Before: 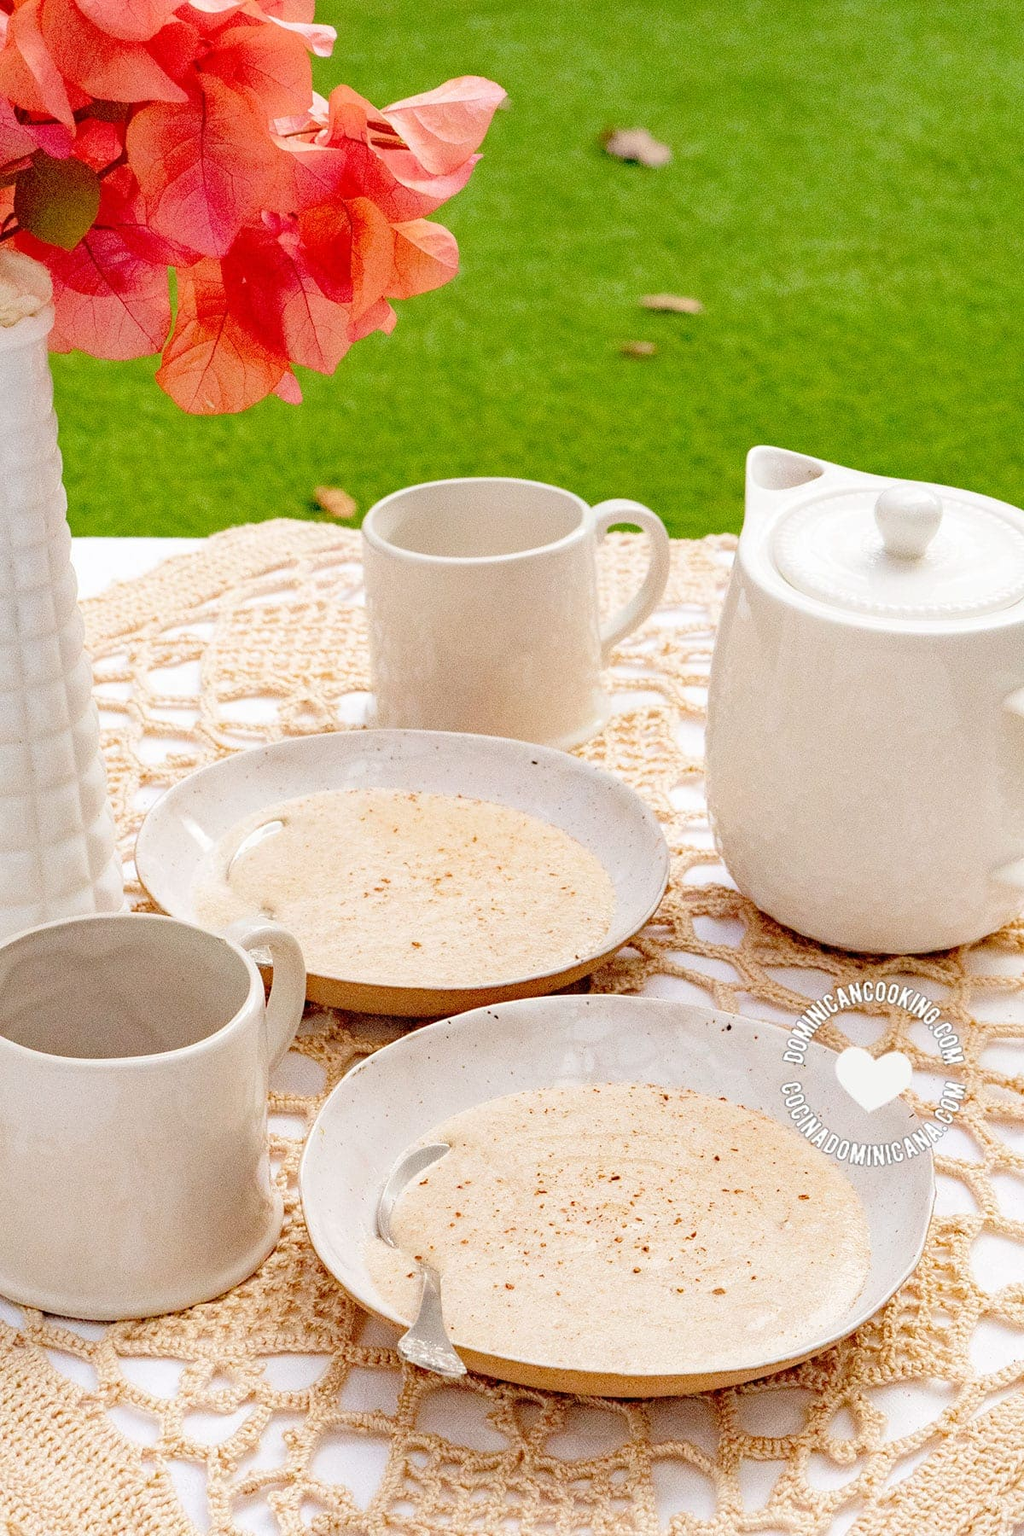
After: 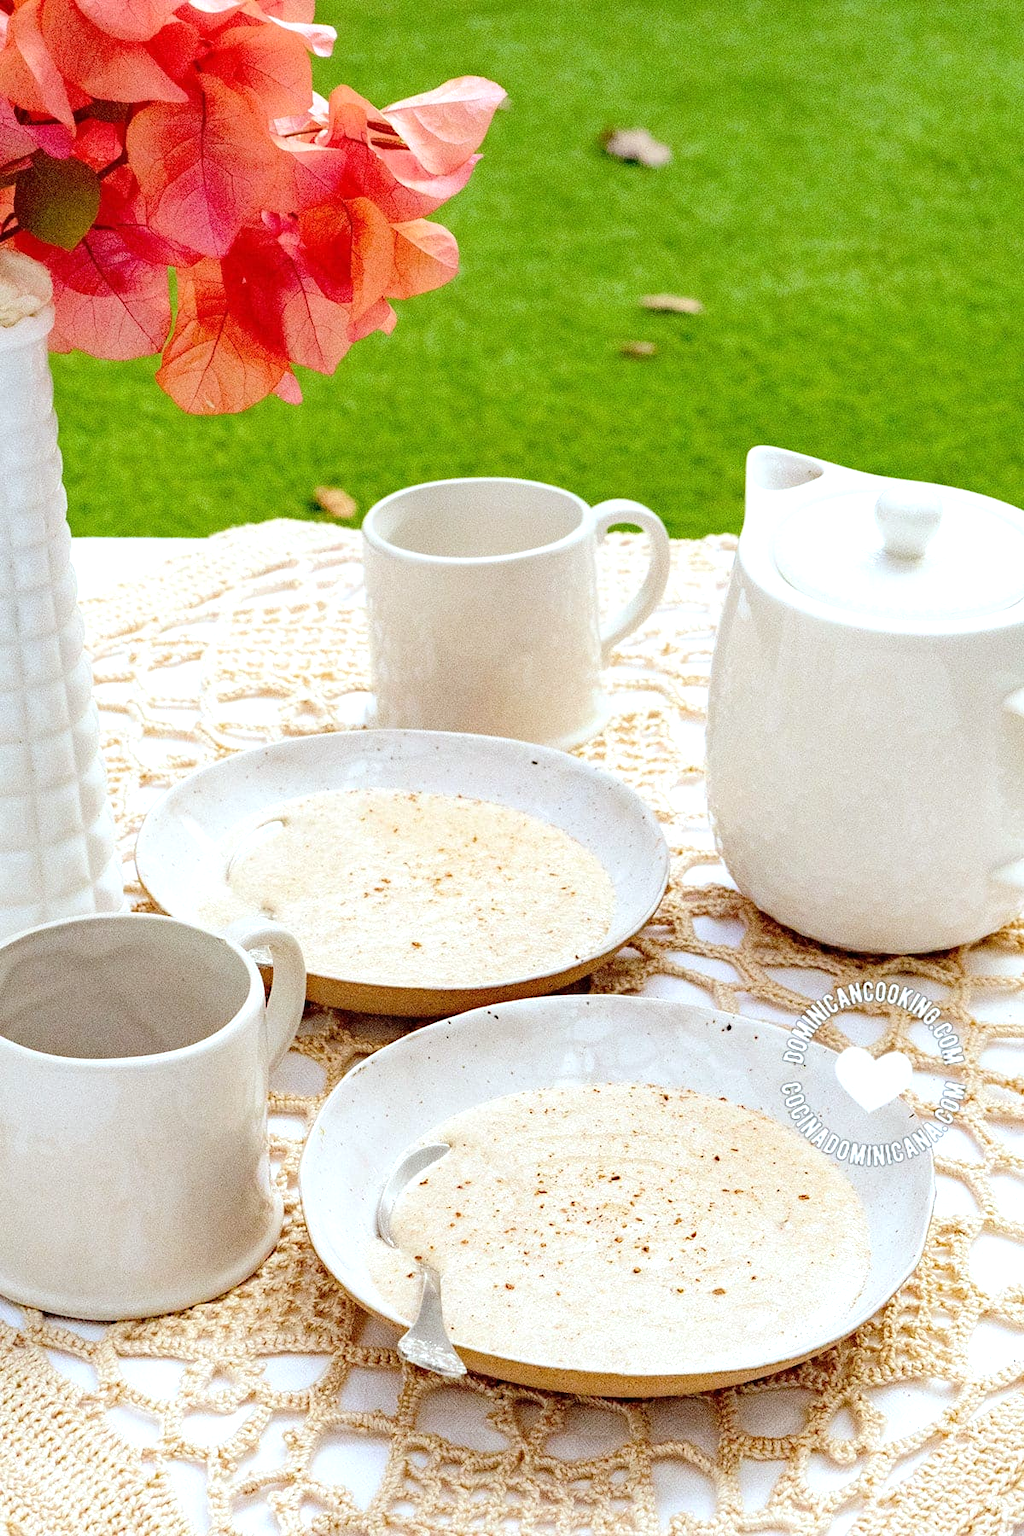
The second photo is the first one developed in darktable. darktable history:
tone equalizer: -8 EV -0.417 EV, -7 EV -0.389 EV, -6 EV -0.333 EV, -5 EV -0.222 EV, -3 EV 0.222 EV, -2 EV 0.333 EV, -1 EV 0.389 EV, +0 EV 0.417 EV, edges refinement/feathering 500, mask exposure compensation -1.57 EV, preserve details no
white balance: red 0.925, blue 1.046
